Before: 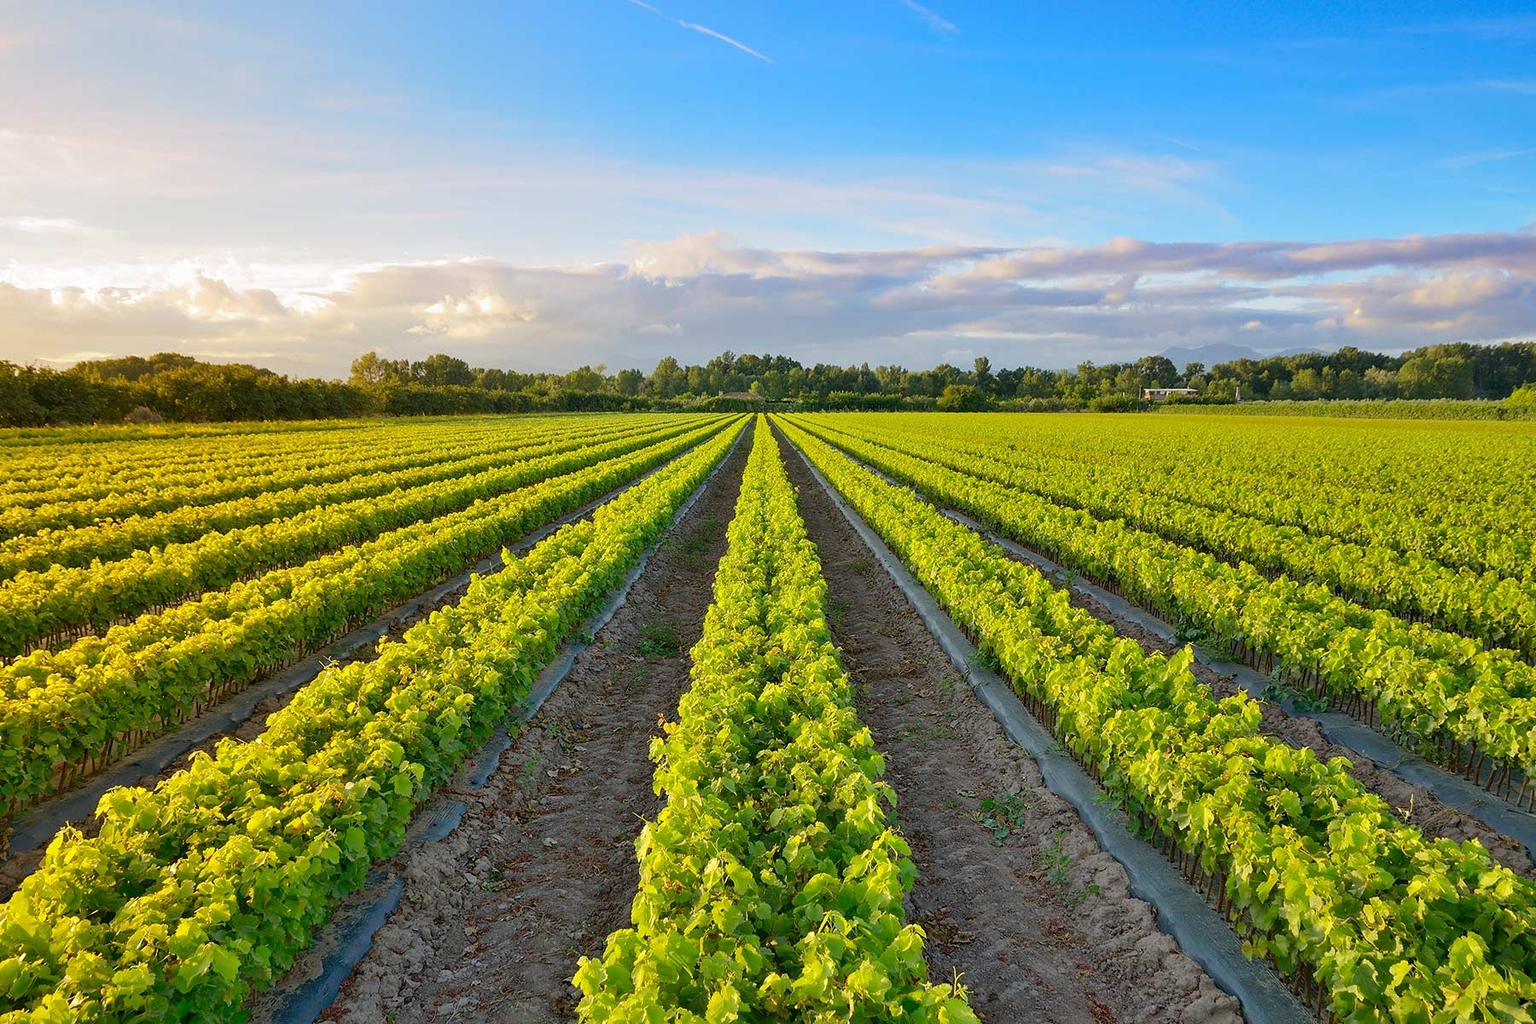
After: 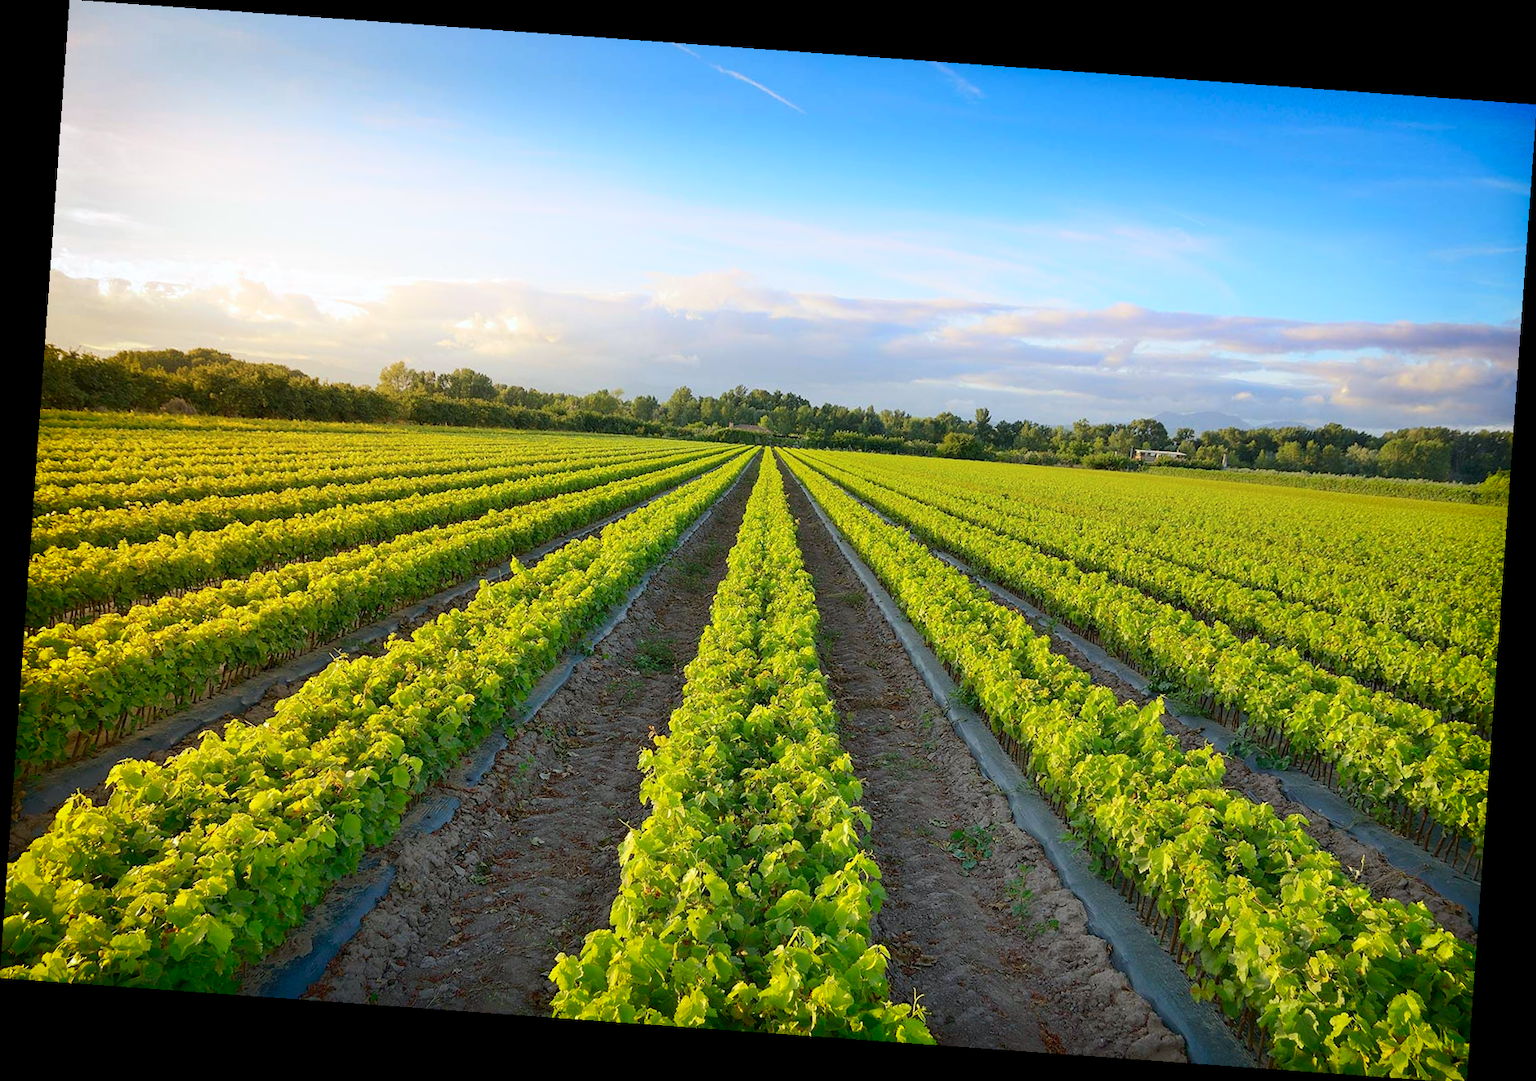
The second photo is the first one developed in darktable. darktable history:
white balance: red 0.982, blue 1.018
shadows and highlights: shadows -54.3, highlights 86.09, soften with gaussian
rotate and perspective: rotation 4.1°, automatic cropping off
